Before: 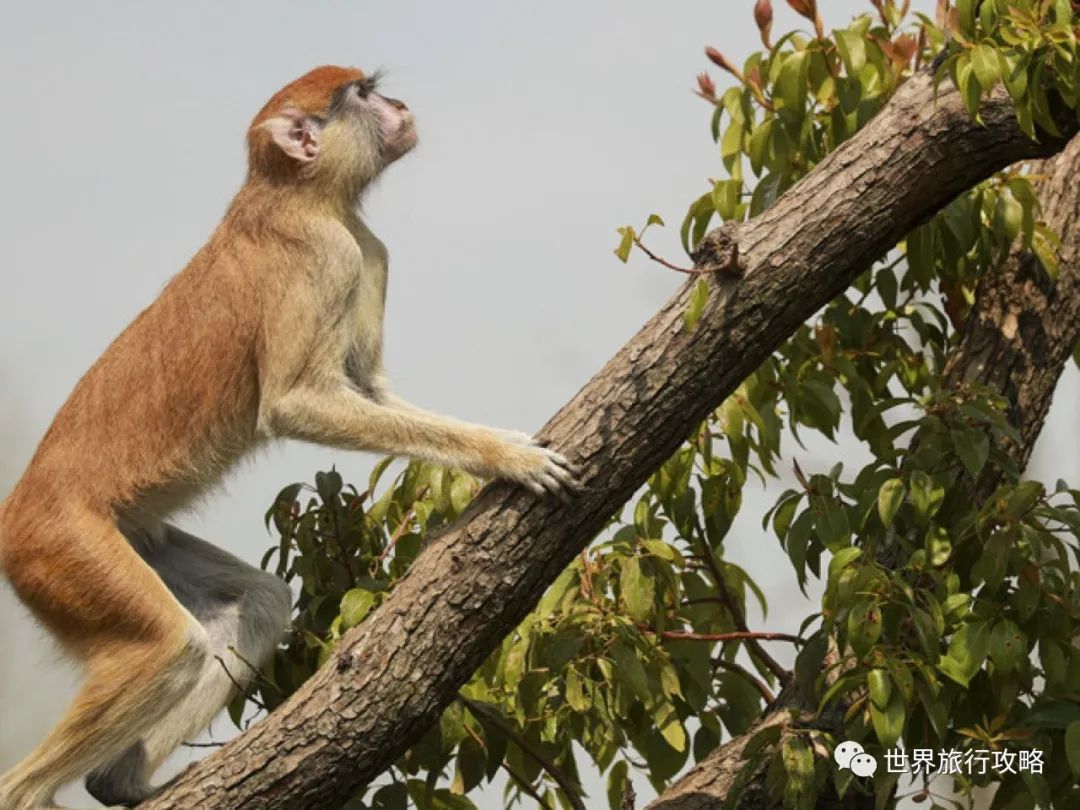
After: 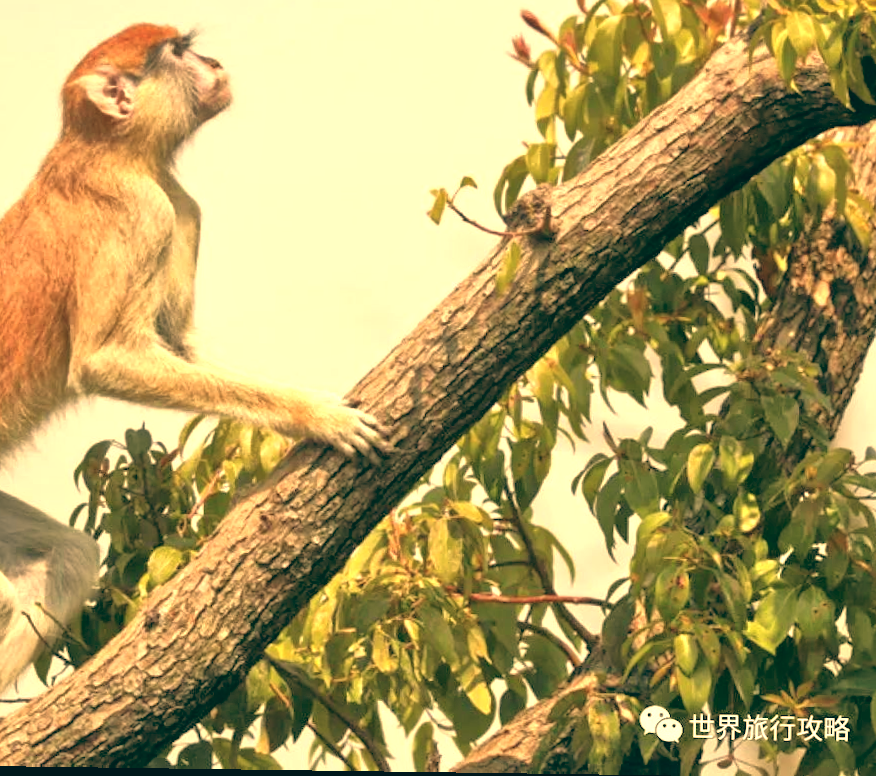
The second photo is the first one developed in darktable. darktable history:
crop and rotate: left 17.959%, top 5.771%, right 1.742%
local contrast: mode bilateral grid, contrast 20, coarseness 50, detail 120%, midtone range 0.2
color balance: lift [1.005, 0.99, 1.007, 1.01], gamma [1, 0.979, 1.011, 1.021], gain [0.923, 1.098, 1.025, 0.902], input saturation 90.45%, contrast 7.73%, output saturation 105.91%
rotate and perspective: rotation 0.8°, automatic cropping off
tone equalizer: -7 EV 0.15 EV, -6 EV 0.6 EV, -5 EV 1.15 EV, -4 EV 1.33 EV, -3 EV 1.15 EV, -2 EV 0.6 EV, -1 EV 0.15 EV, mask exposure compensation -0.5 EV
exposure: black level correction 0, exposure 0.7 EV, compensate exposure bias true, compensate highlight preservation false
white balance: red 1.138, green 0.996, blue 0.812
